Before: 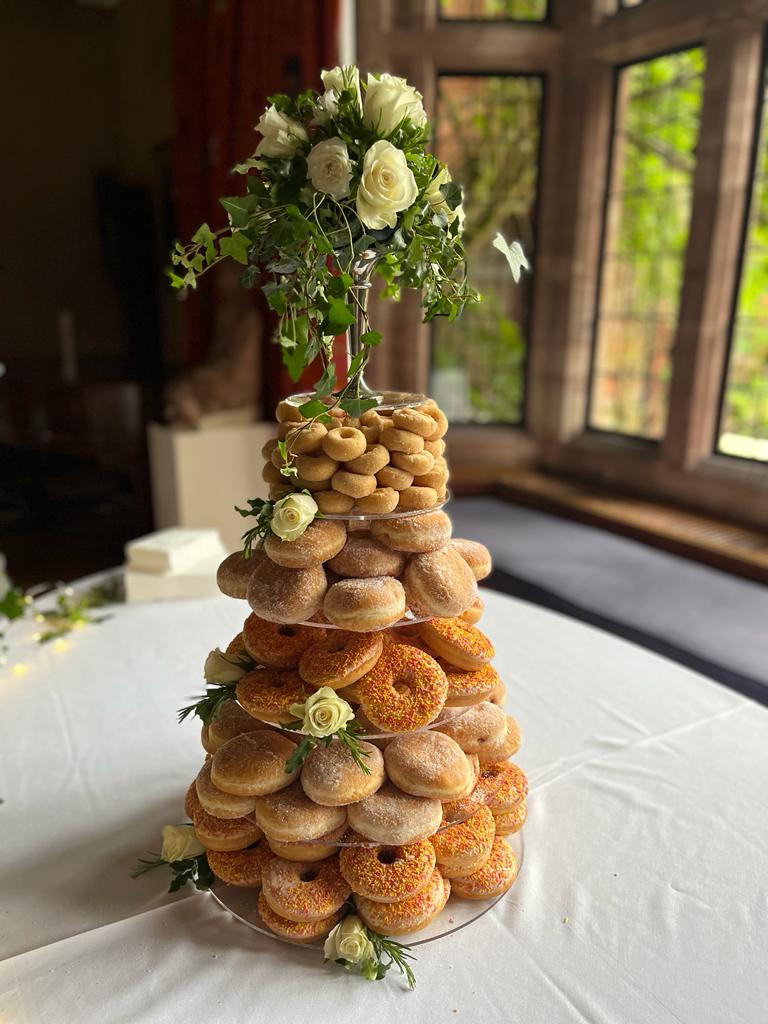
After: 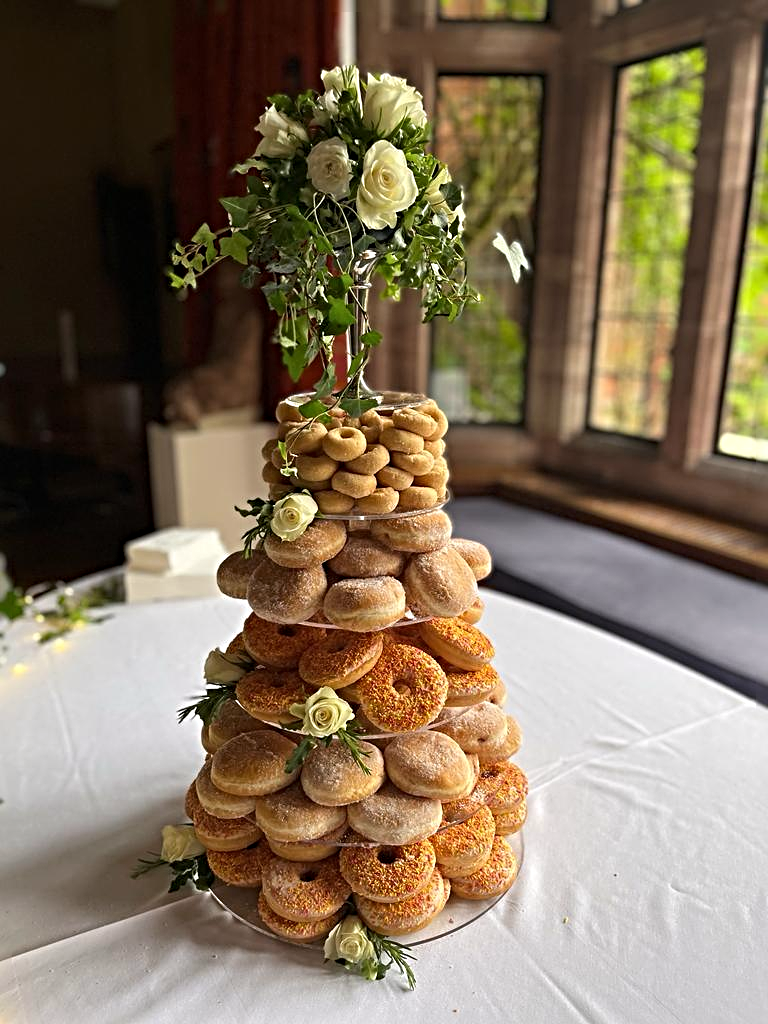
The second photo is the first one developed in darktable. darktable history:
sharpen: radius 4.883
white balance: red 1.009, blue 1.027
